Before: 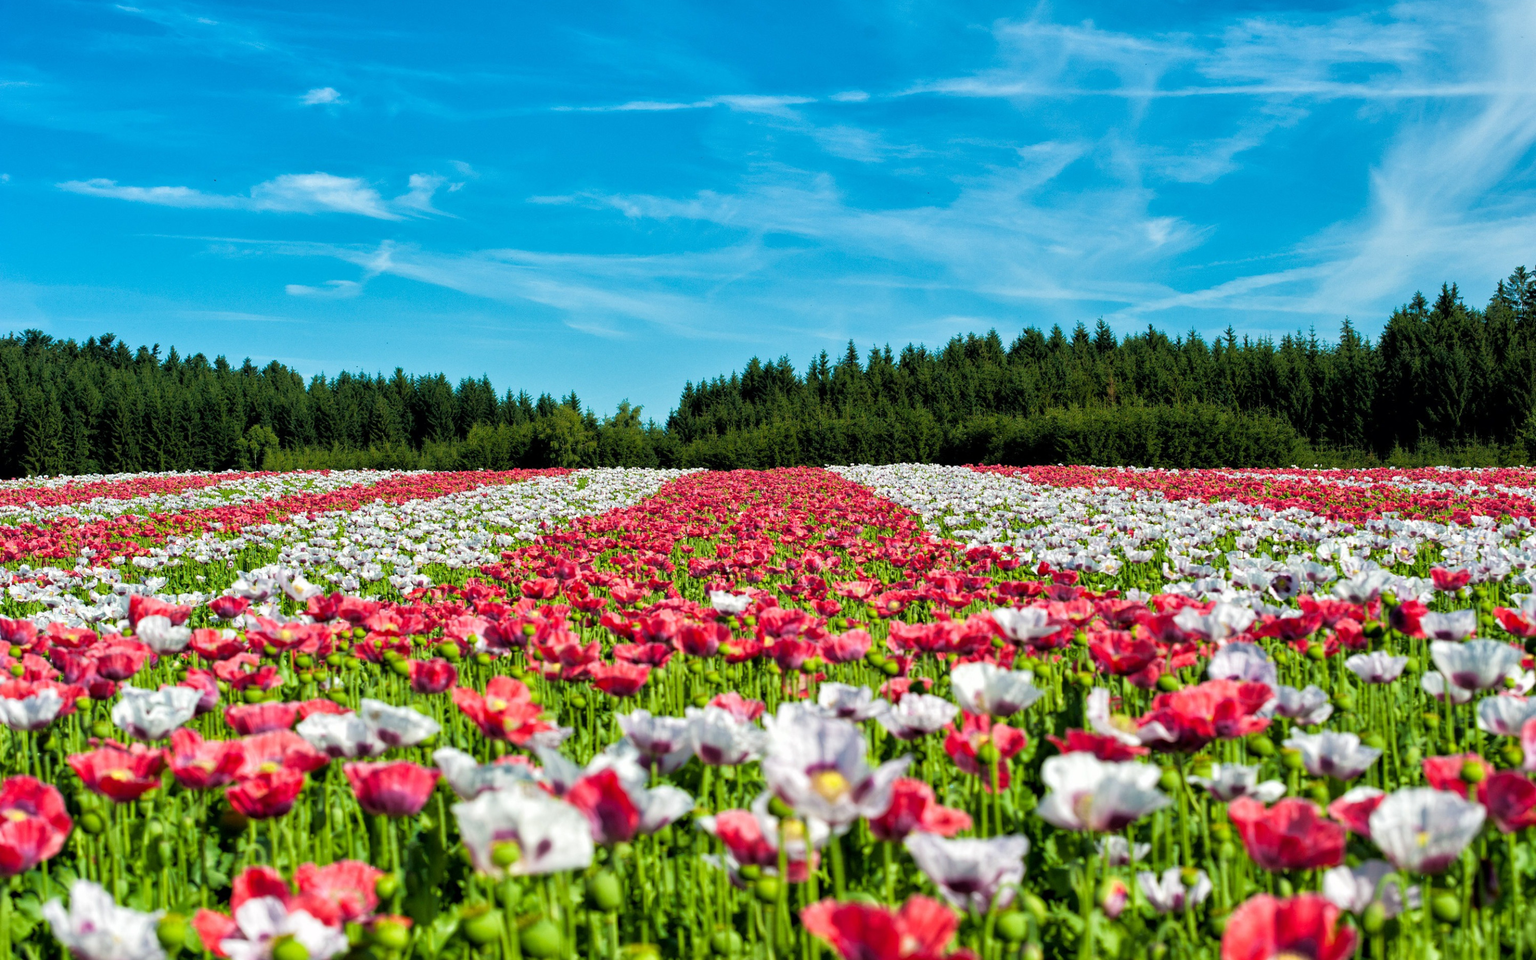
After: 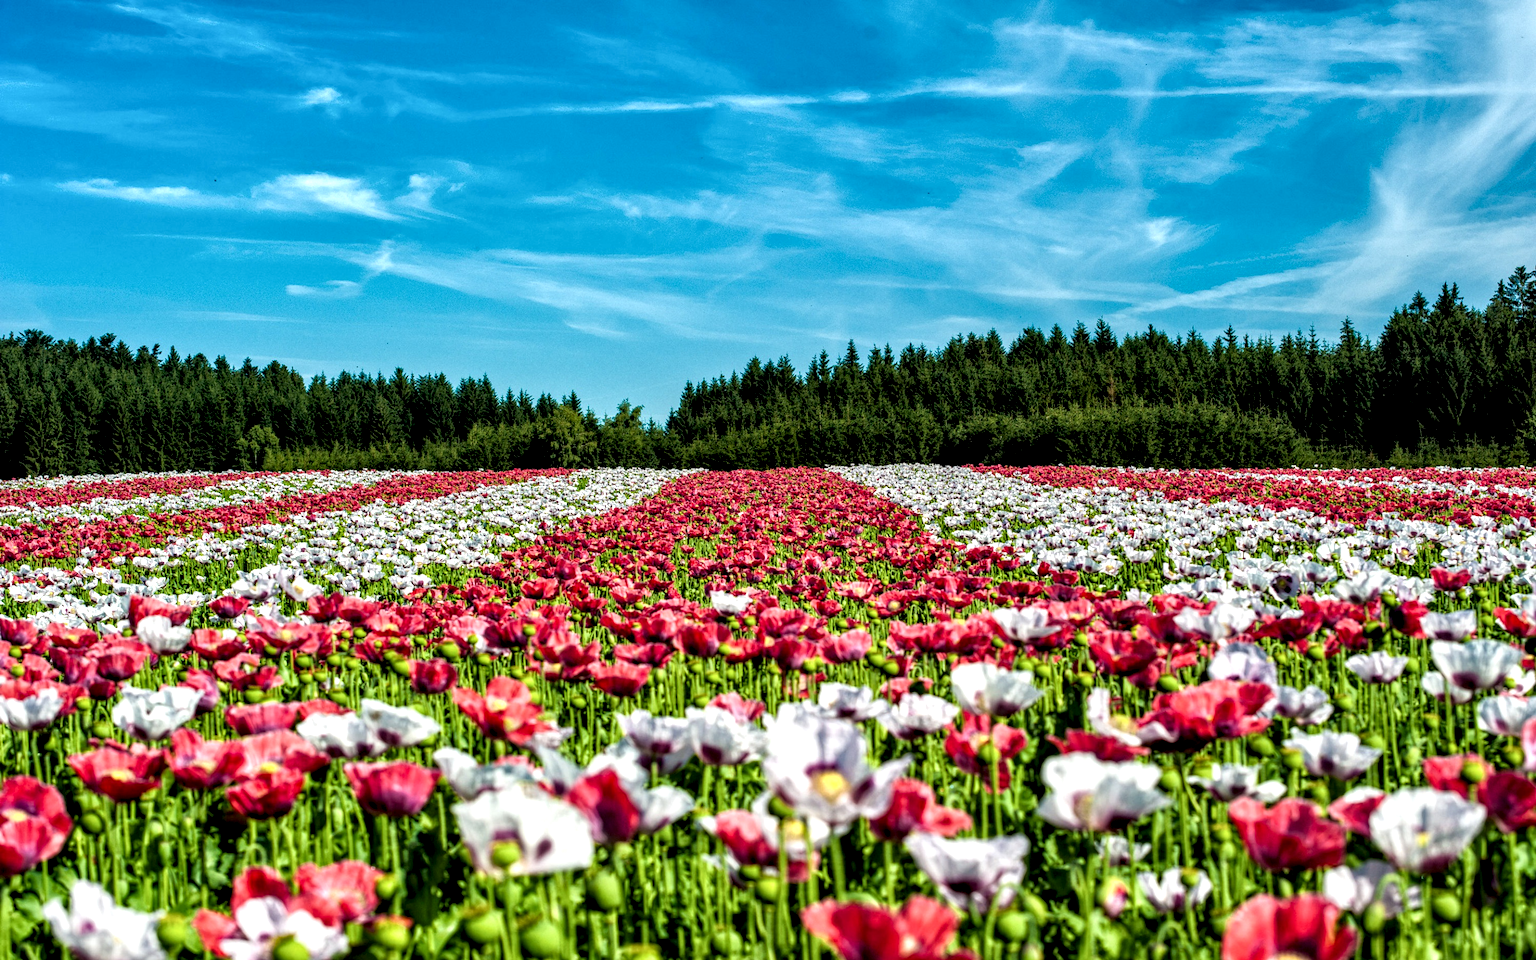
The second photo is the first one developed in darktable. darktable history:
local contrast: highlights 17%, detail 187%
